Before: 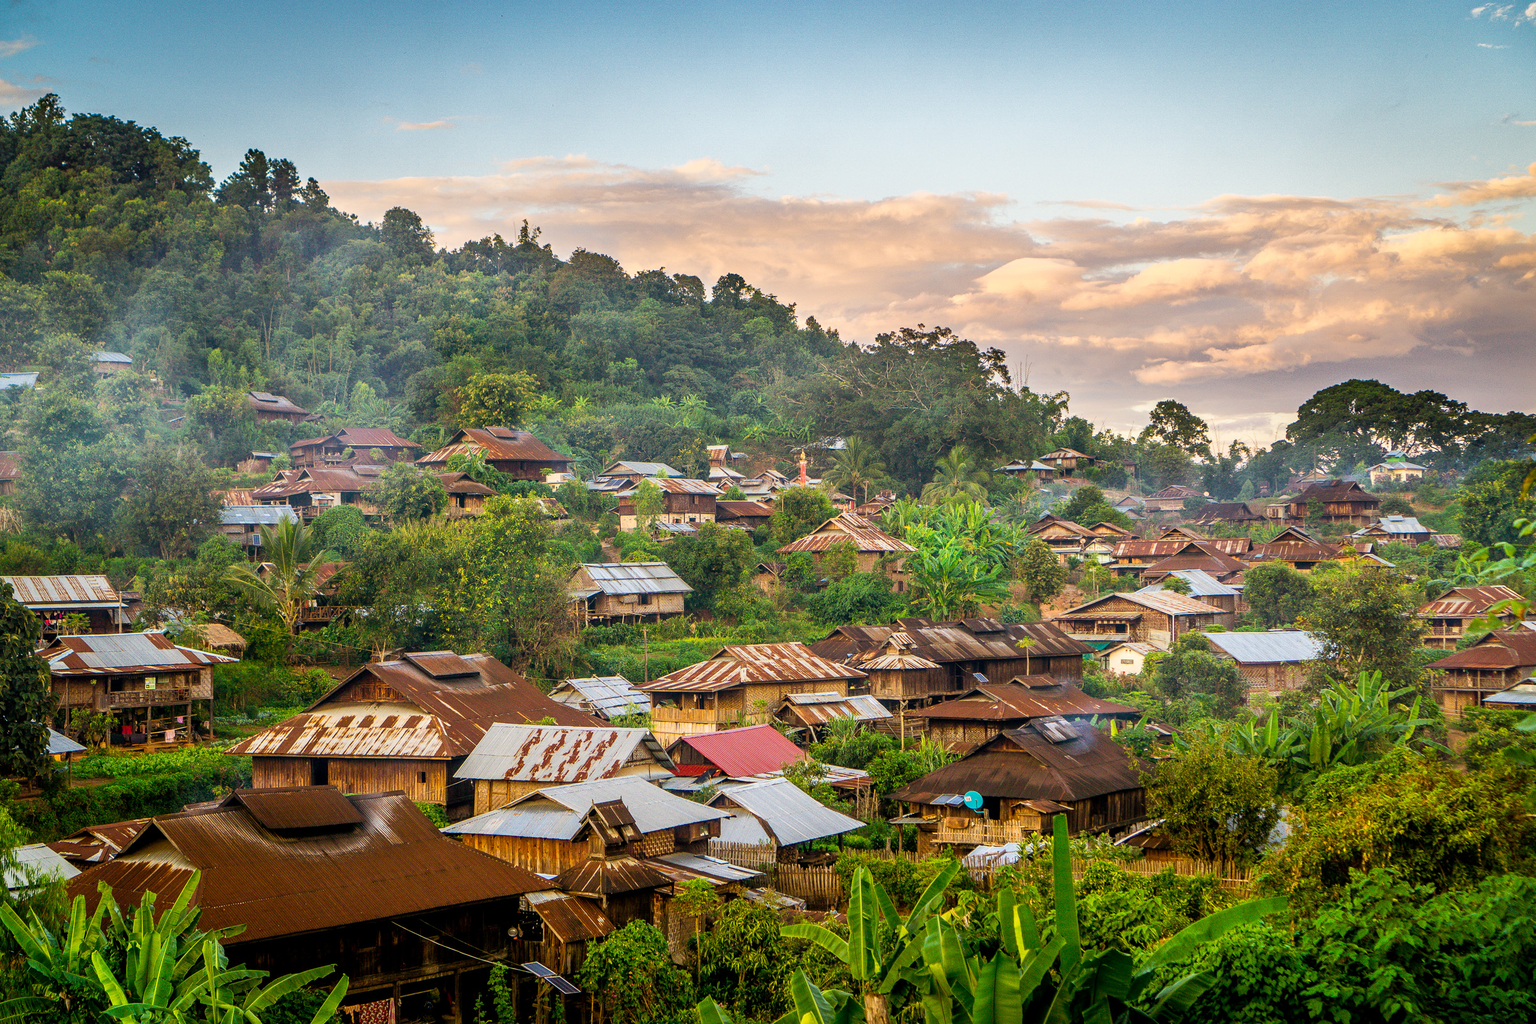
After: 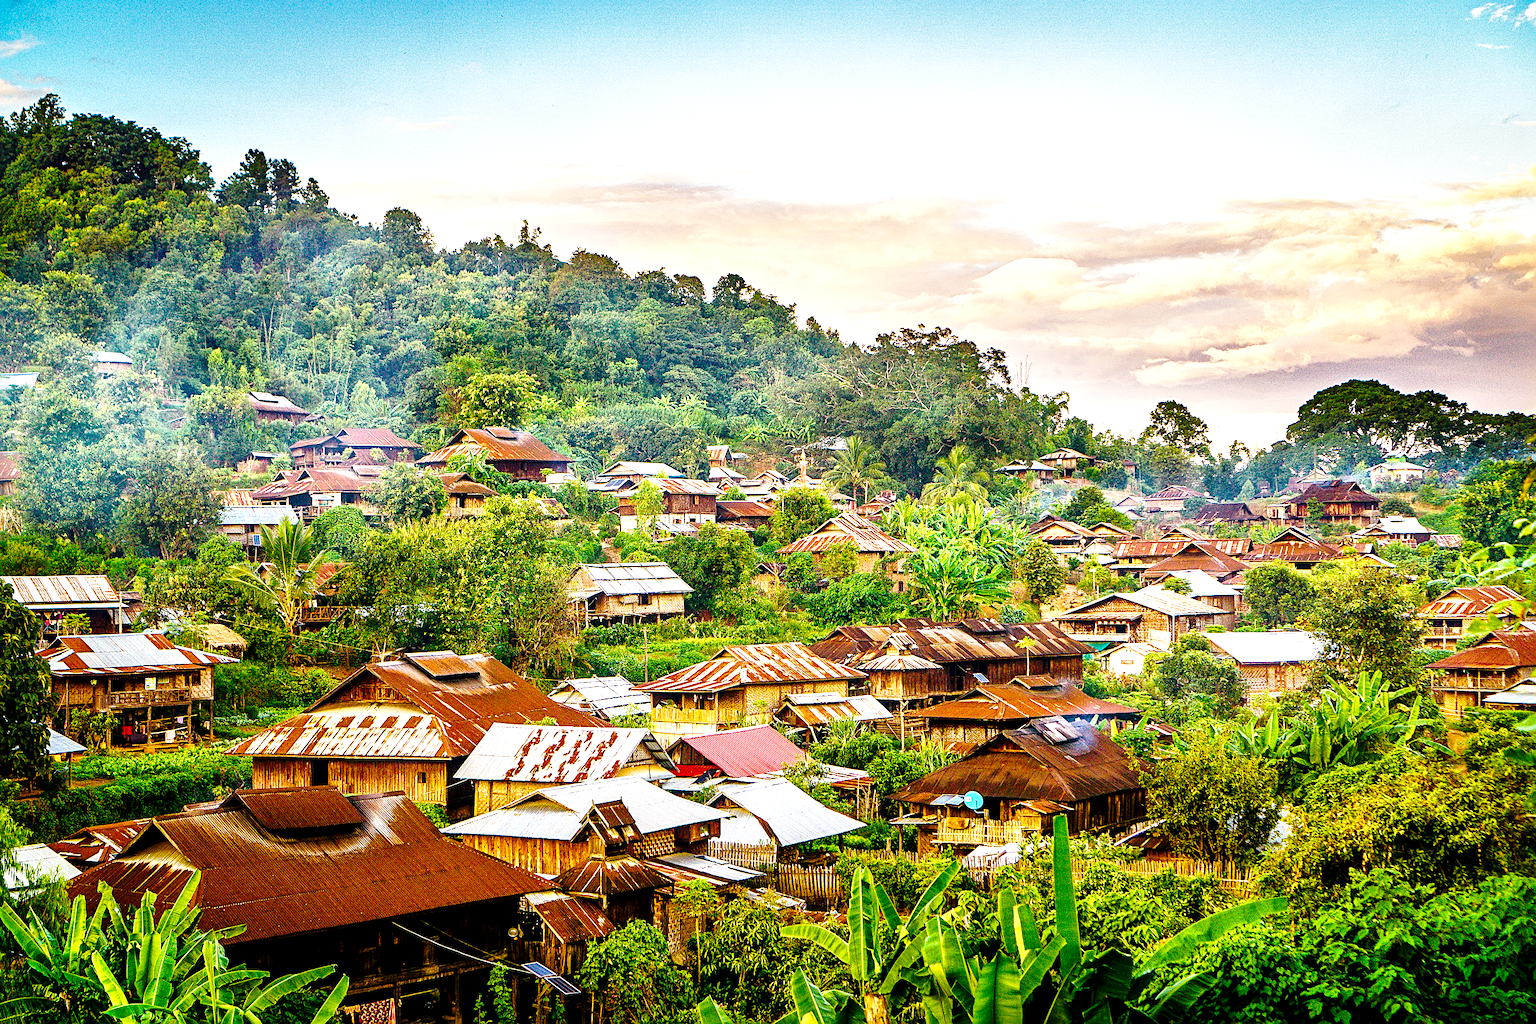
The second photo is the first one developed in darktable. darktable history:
base curve: curves: ch0 [(0, 0) (0.032, 0.037) (0.105, 0.228) (0.435, 0.76) (0.856, 0.983) (1, 1)], preserve colors none
local contrast: mode bilateral grid, contrast 25, coarseness 60, detail 151%, midtone range 0.2
color balance rgb: perceptual saturation grading › mid-tones 6.33%, perceptual saturation grading › shadows 72.44%, perceptual brilliance grading › highlights 11.59%, contrast 5.05%
sharpen: on, module defaults
haze removal: strength 0.25, distance 0.25, compatibility mode true, adaptive false
